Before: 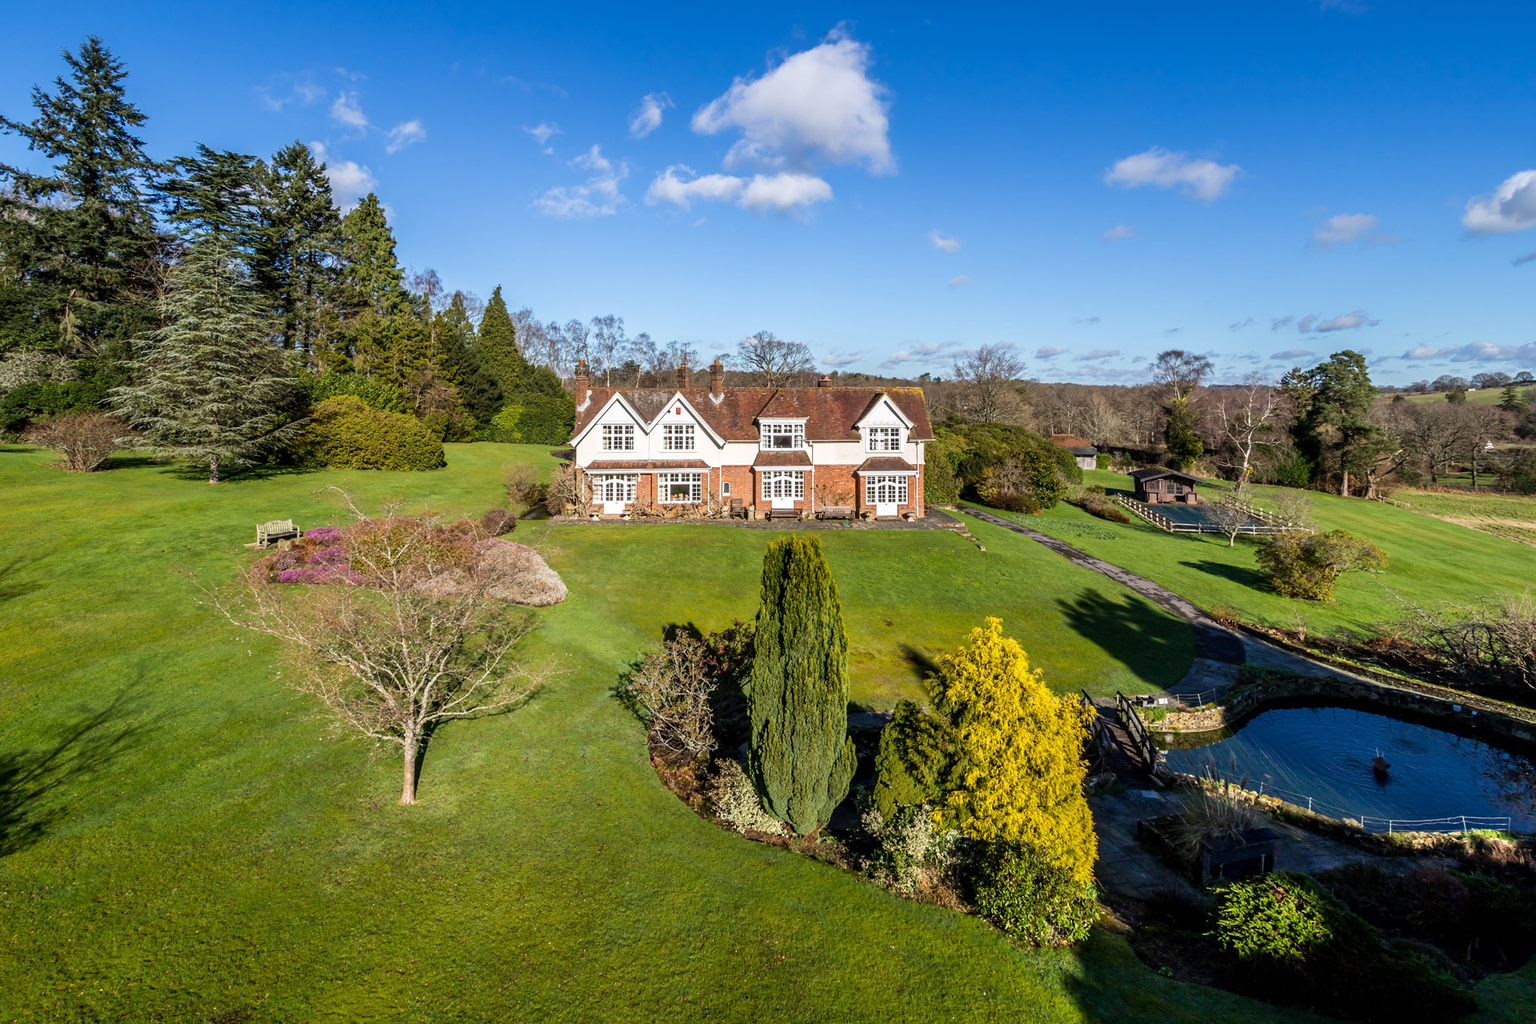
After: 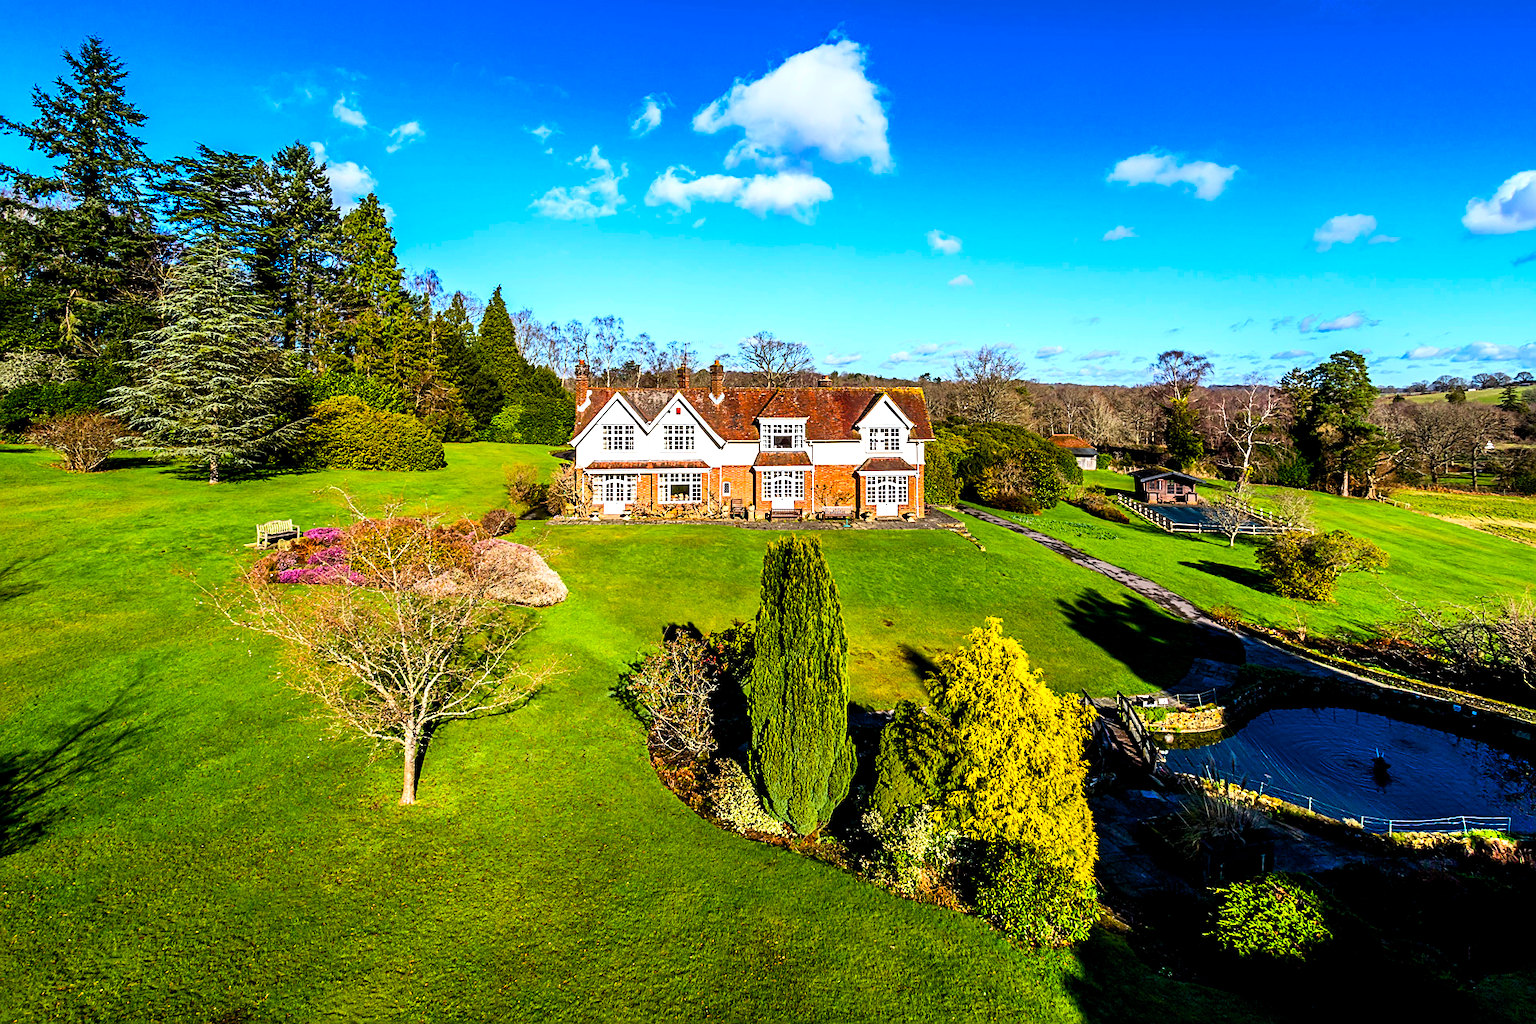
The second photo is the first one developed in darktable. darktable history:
sharpen: on, module defaults
white balance: red 0.988, blue 1.017
contrast brightness saturation: contrast 0.2, brightness 0.16, saturation 0.22
color balance: lift [0.991, 1, 1, 1], gamma [0.996, 1, 1, 1], input saturation 98.52%, contrast 20.34%, output saturation 103.72%
color balance rgb: linear chroma grading › shadows -8%, linear chroma grading › global chroma 10%, perceptual saturation grading › global saturation 2%, perceptual saturation grading › highlights -2%, perceptual saturation grading › mid-tones 4%, perceptual saturation grading › shadows 8%, perceptual brilliance grading › global brilliance 2%, perceptual brilliance grading › highlights -4%, global vibrance 16%, saturation formula JzAzBz (2021)
